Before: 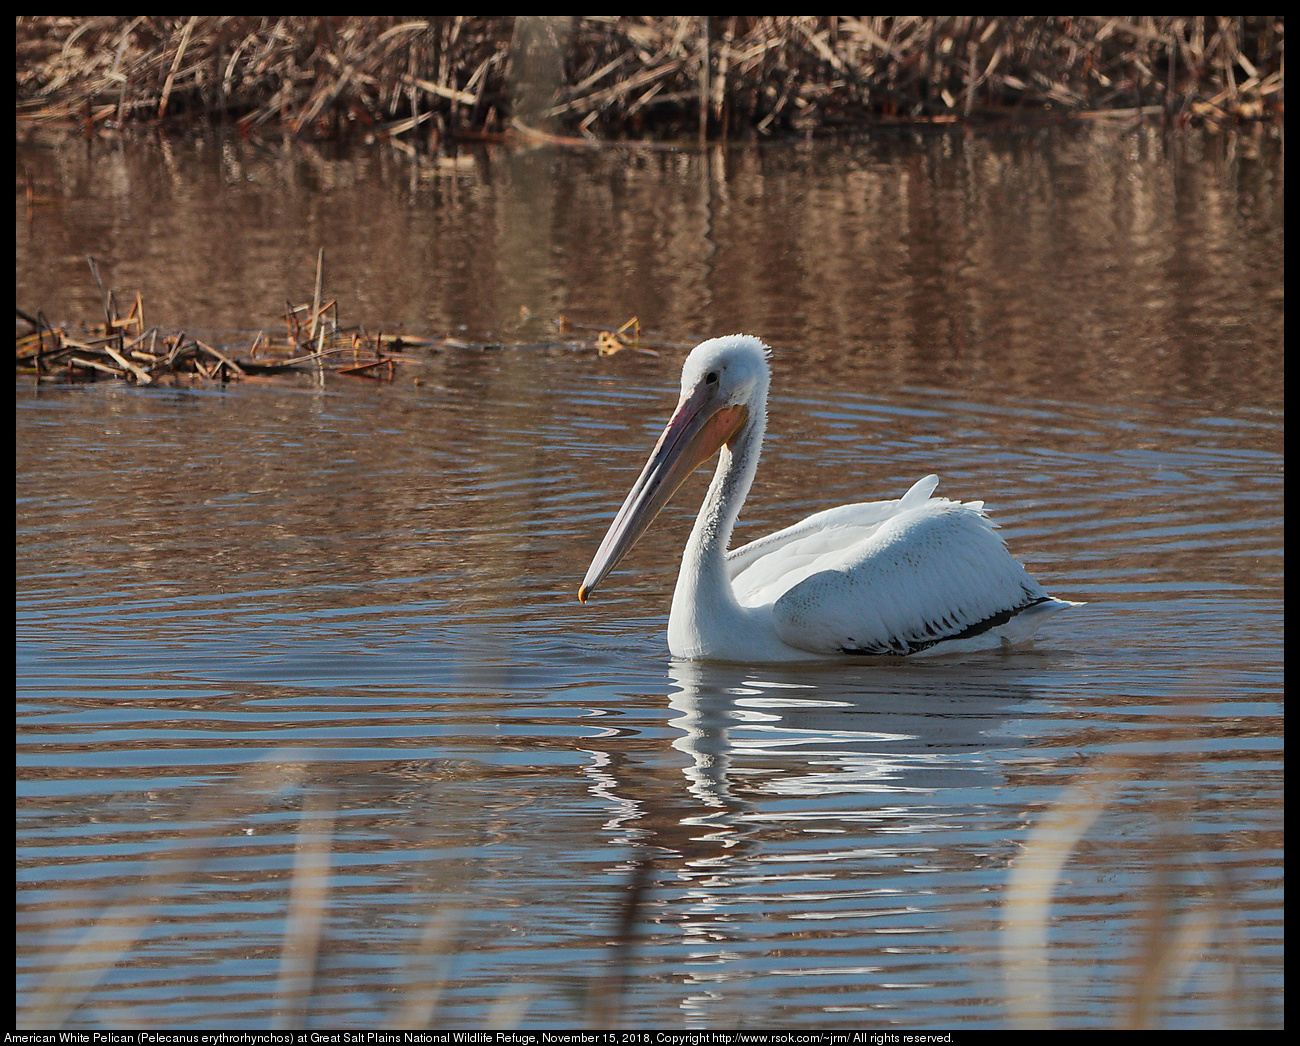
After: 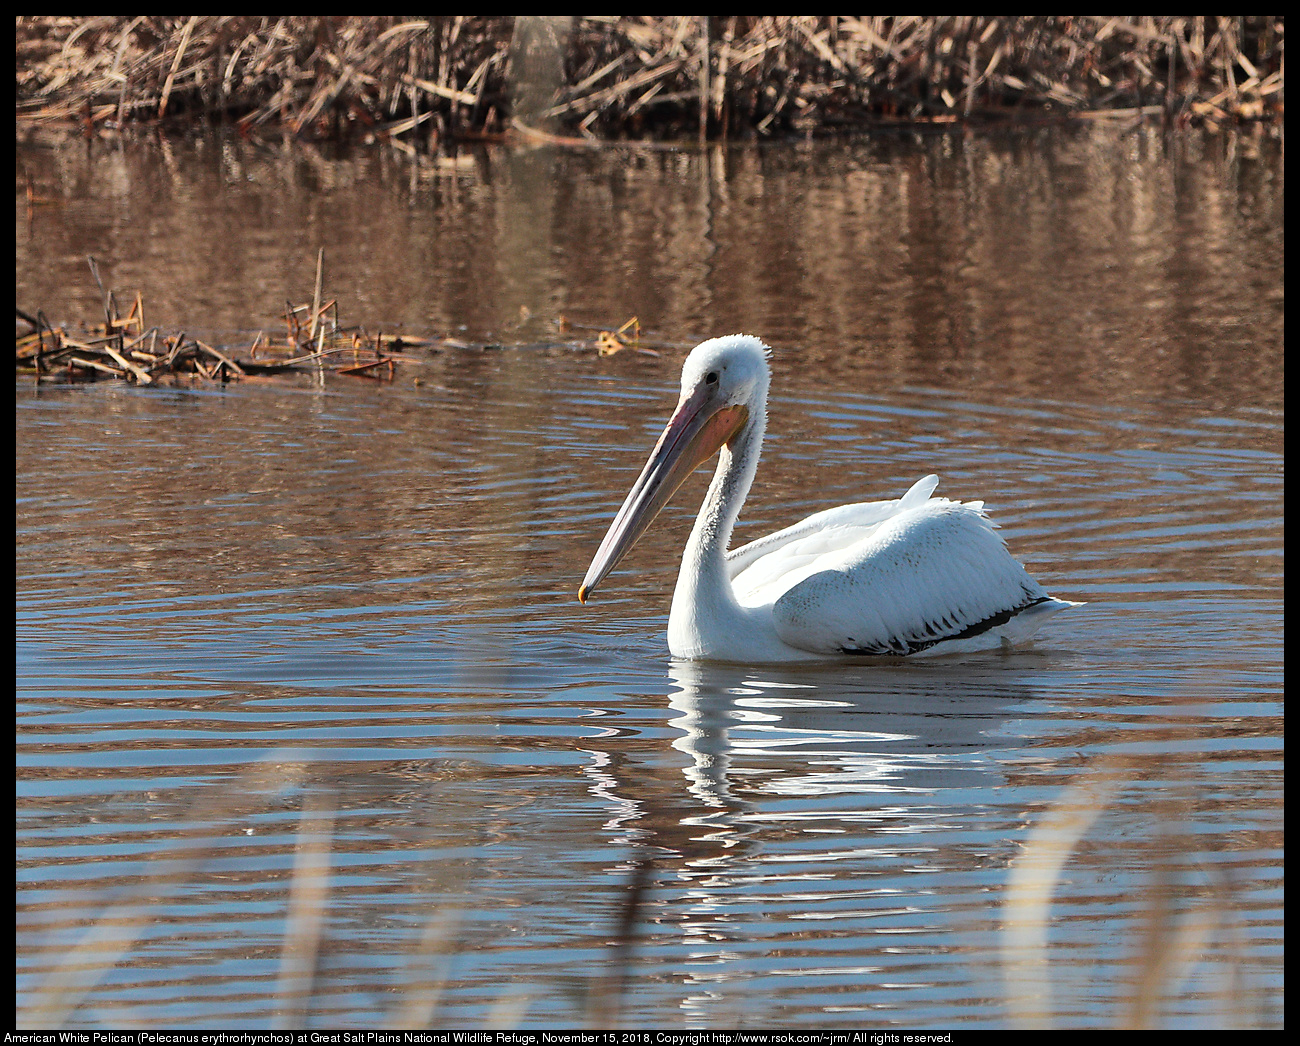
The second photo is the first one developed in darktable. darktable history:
tone equalizer: -8 EV -0.448 EV, -7 EV -0.392 EV, -6 EV -0.321 EV, -5 EV -0.184 EV, -3 EV 0.204 EV, -2 EV 0.306 EV, -1 EV 0.386 EV, +0 EV 0.424 EV, smoothing 1
shadows and highlights: radius 125.57, shadows 30.34, highlights -30.7, low approximation 0.01, soften with gaussian
